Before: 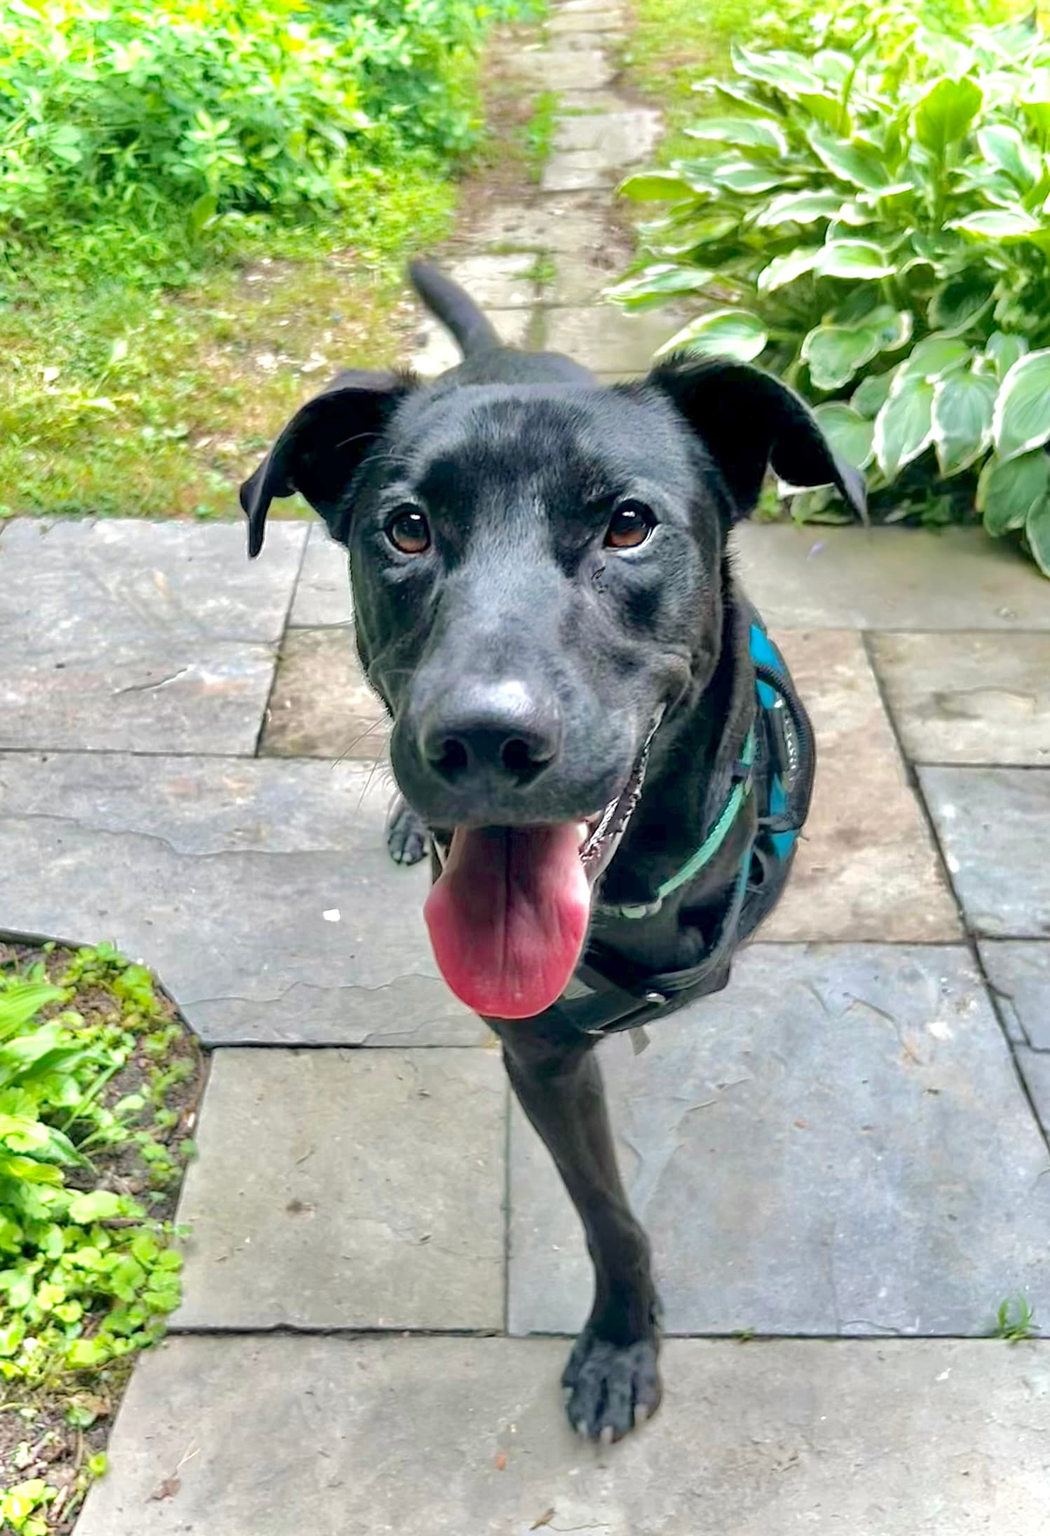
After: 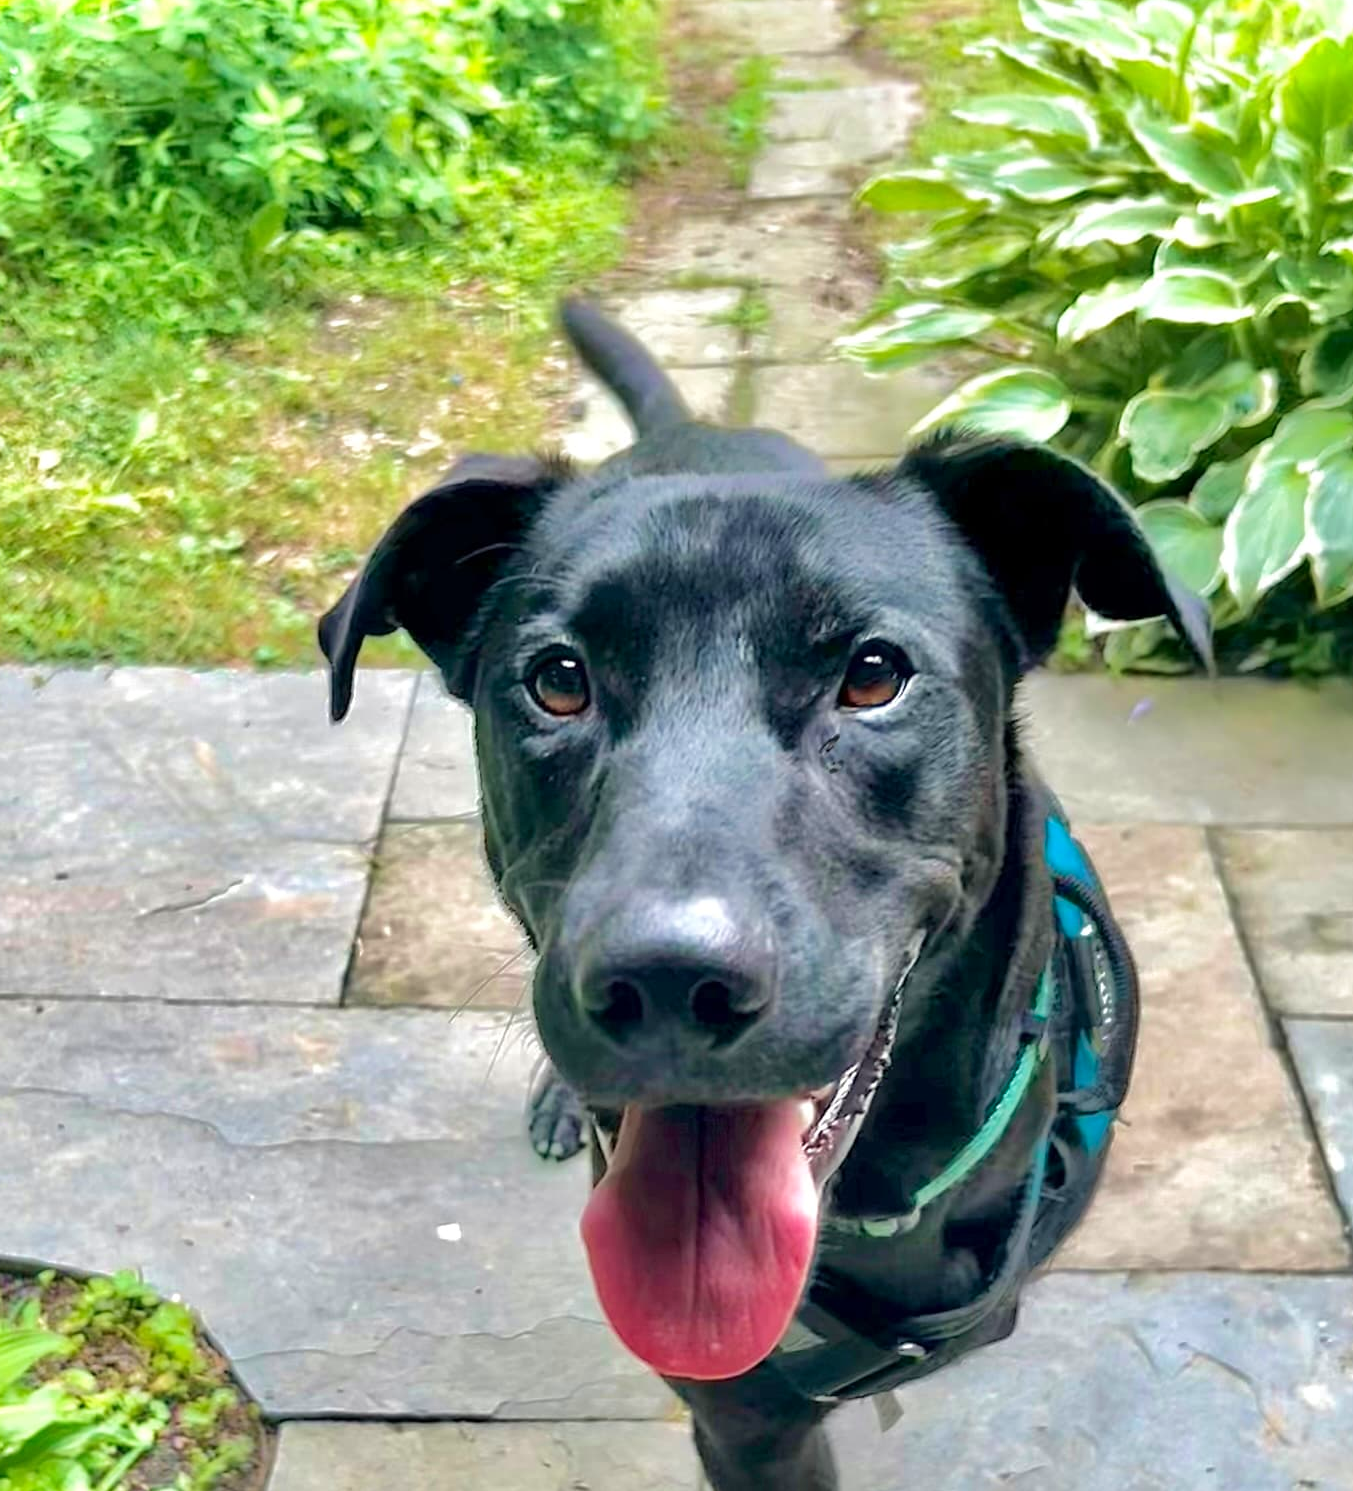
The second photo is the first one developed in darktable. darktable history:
velvia: on, module defaults
crop: left 1.618%, top 3.409%, right 7.653%, bottom 28.441%
